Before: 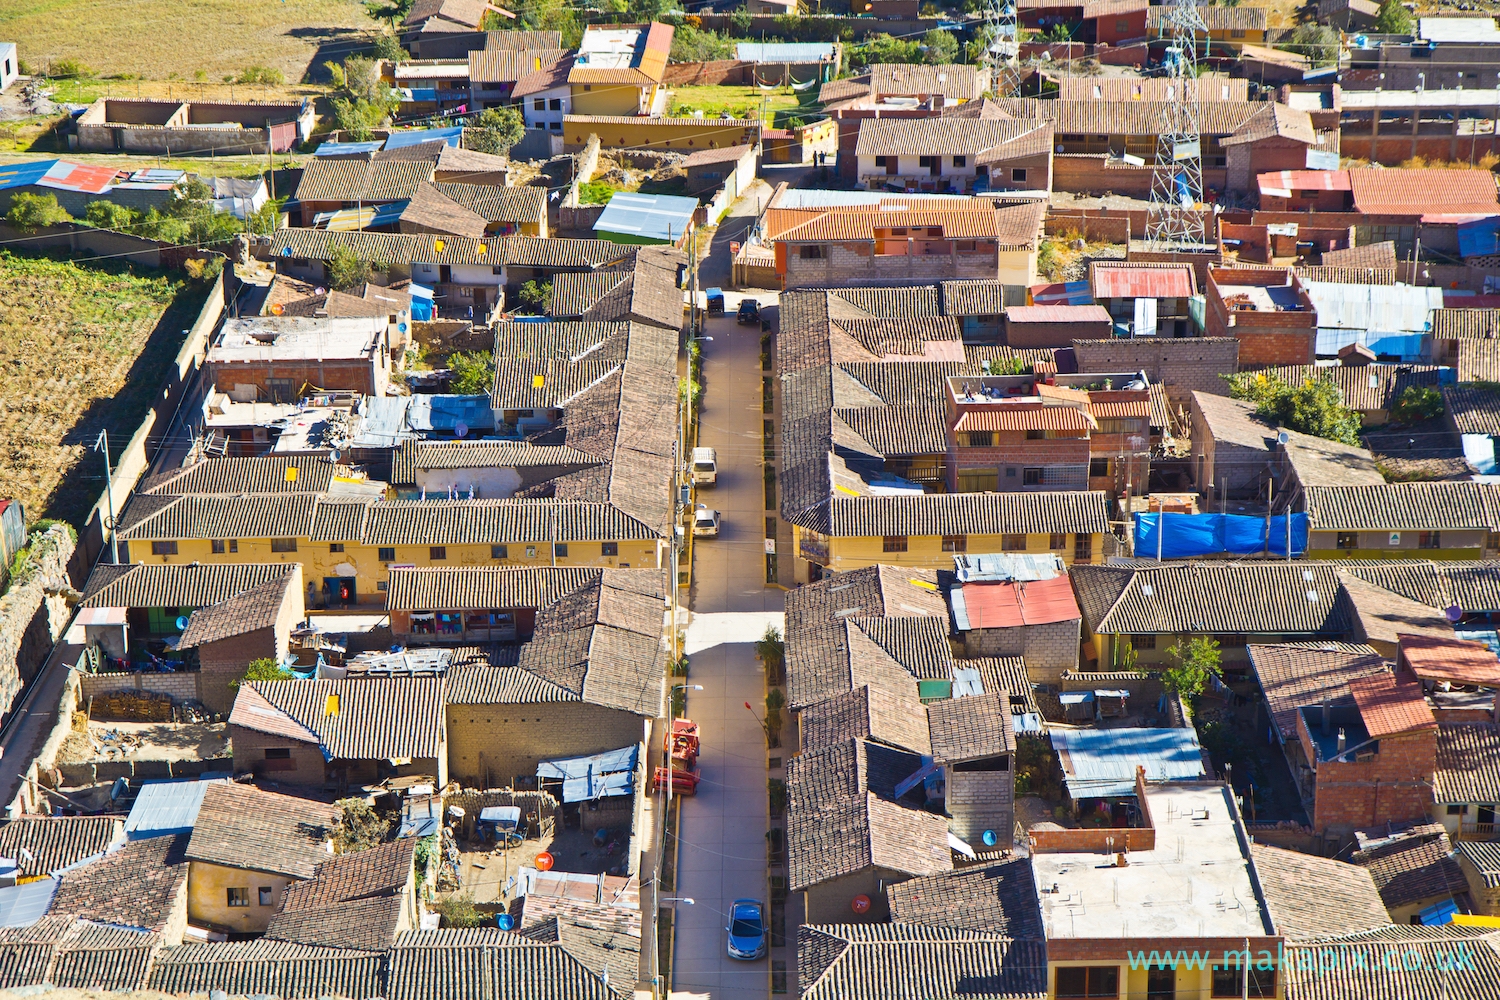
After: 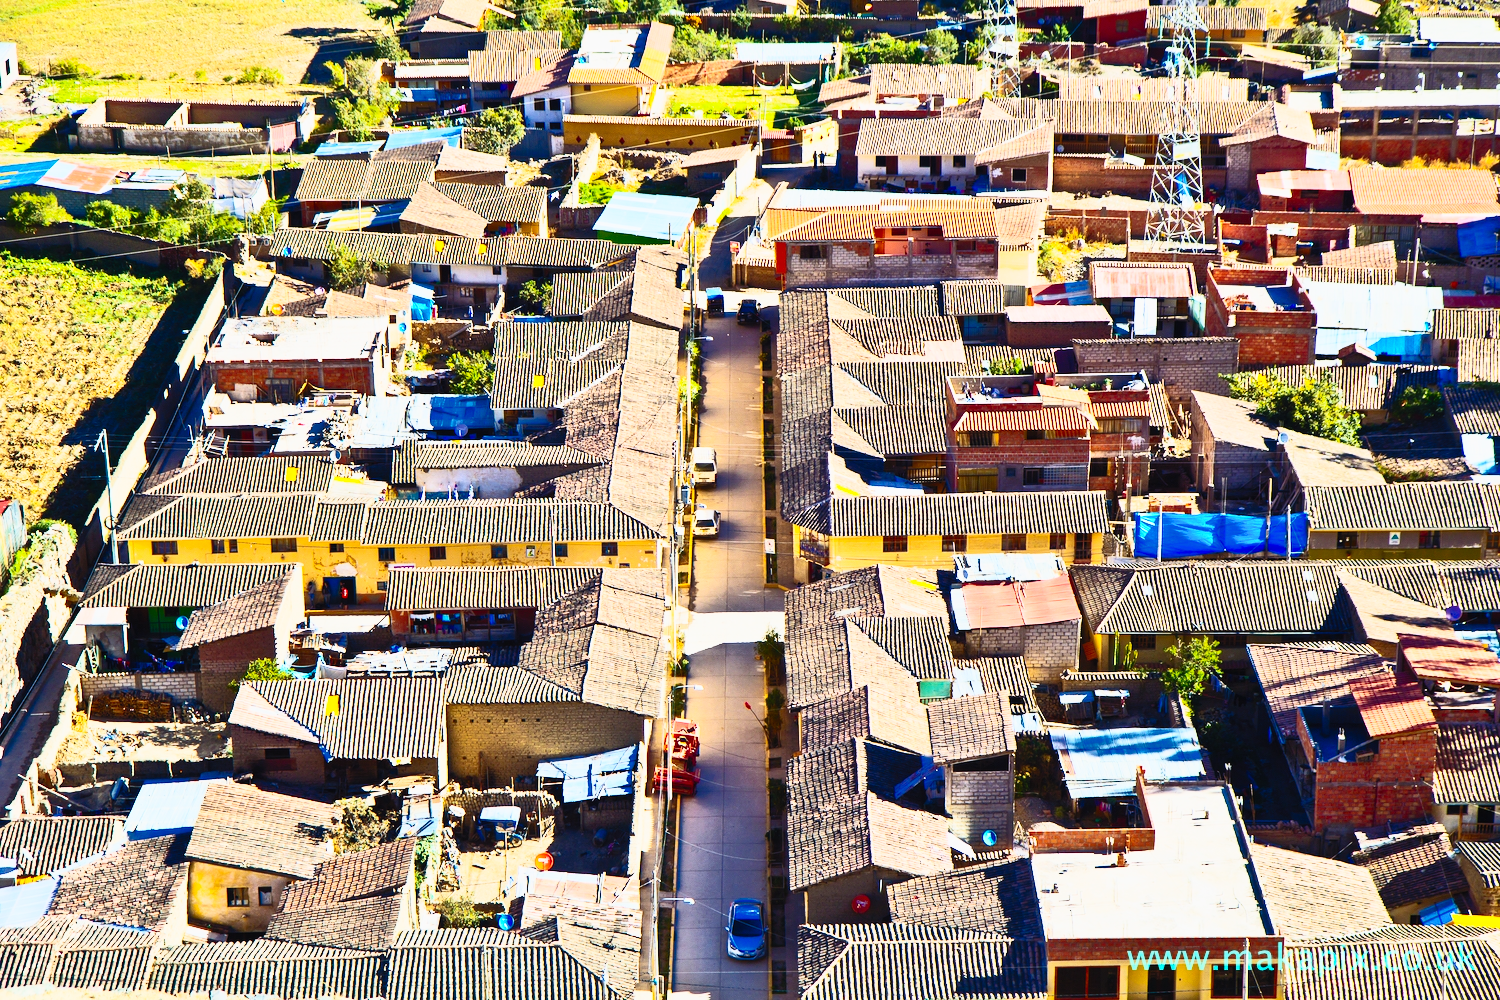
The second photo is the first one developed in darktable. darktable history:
contrast brightness saturation: contrast 0.62, brightness 0.34, saturation 0.14
shadows and highlights: on, module defaults
sigmoid: contrast 1.8, skew -0.2, preserve hue 0%, red attenuation 0.1, red rotation 0.035, green attenuation 0.1, green rotation -0.017, blue attenuation 0.15, blue rotation -0.052, base primaries Rec2020
